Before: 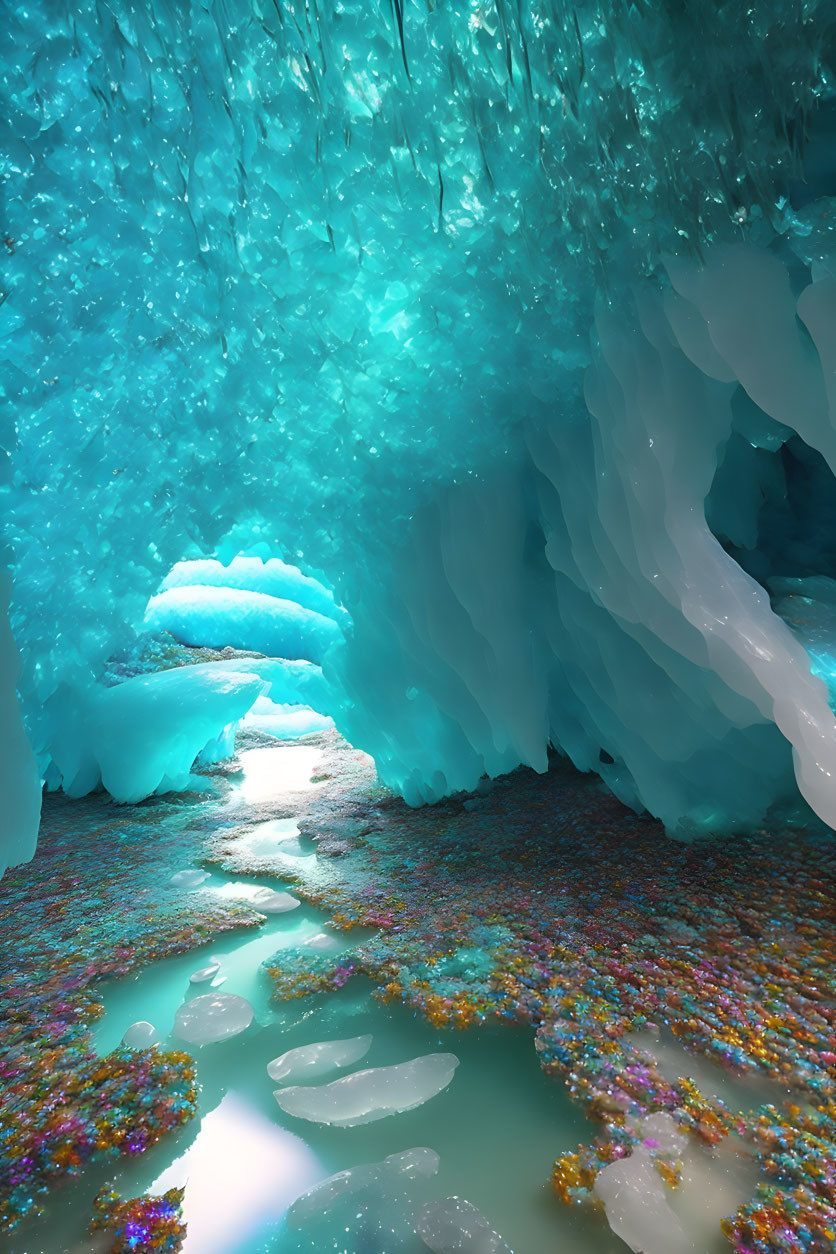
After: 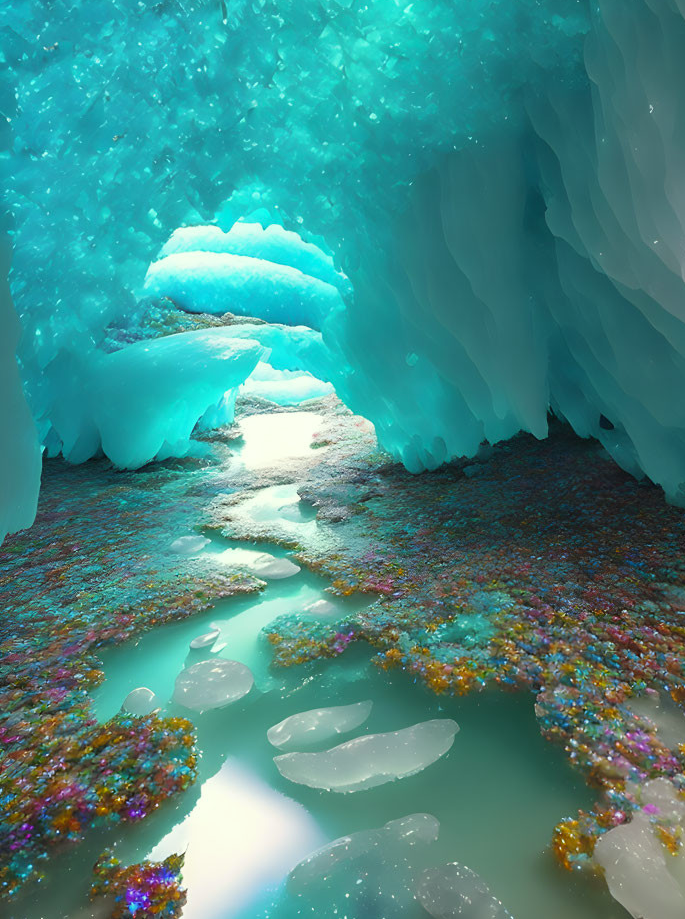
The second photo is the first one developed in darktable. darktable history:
crop: top 26.644%, right 17.977%
color correction: highlights a* -4.43, highlights b* 6.96
